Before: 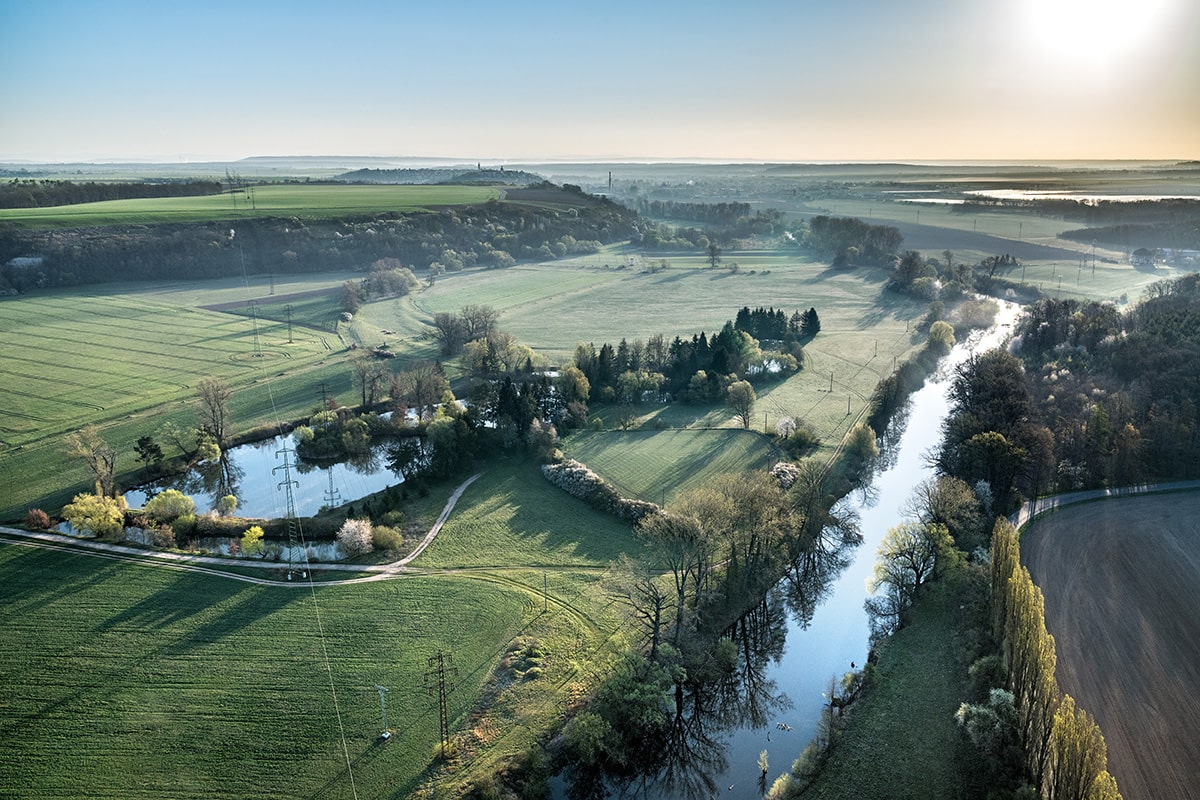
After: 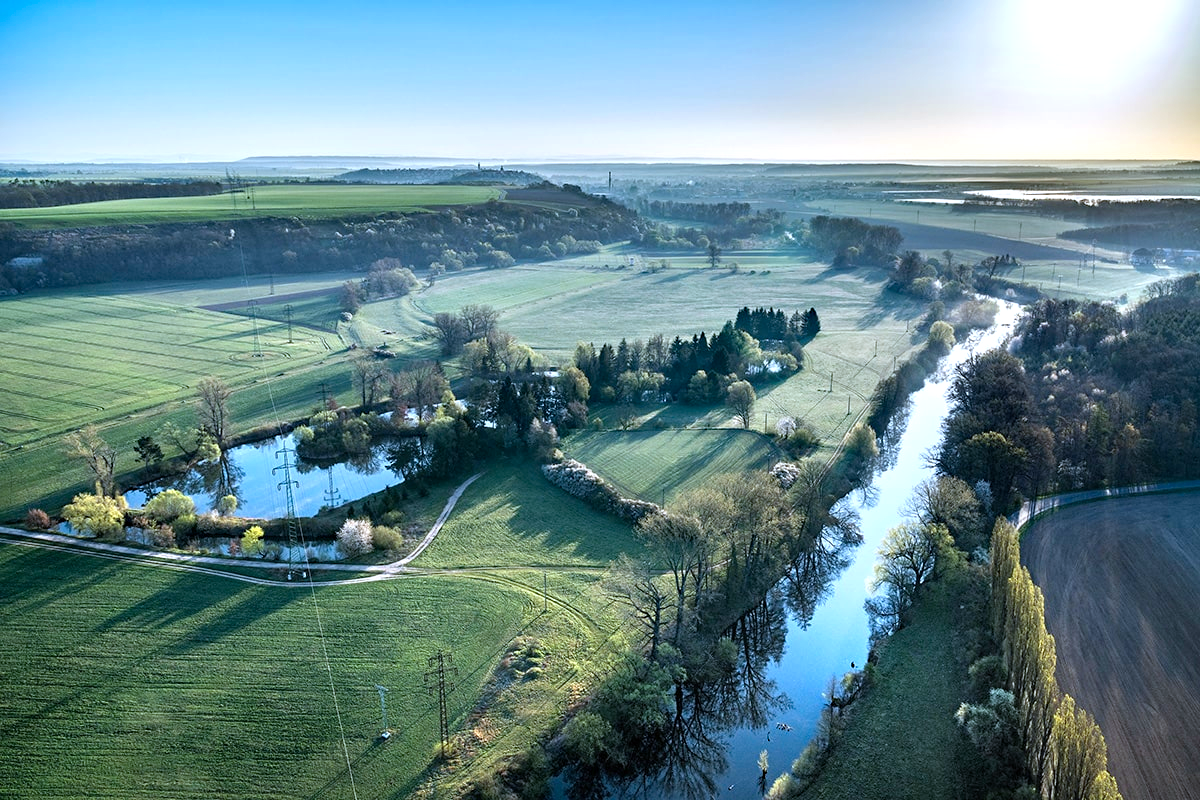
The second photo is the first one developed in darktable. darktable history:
color calibration: output R [0.994, 0.059, -0.119, 0], output G [-0.036, 1.09, -0.119, 0], output B [0.078, -0.108, 0.961, 0], illuminant custom, x 0.371, y 0.382, temperature 4281.14 K
haze removal: adaptive false
exposure: exposure 0.375 EV, compensate highlight preservation false
